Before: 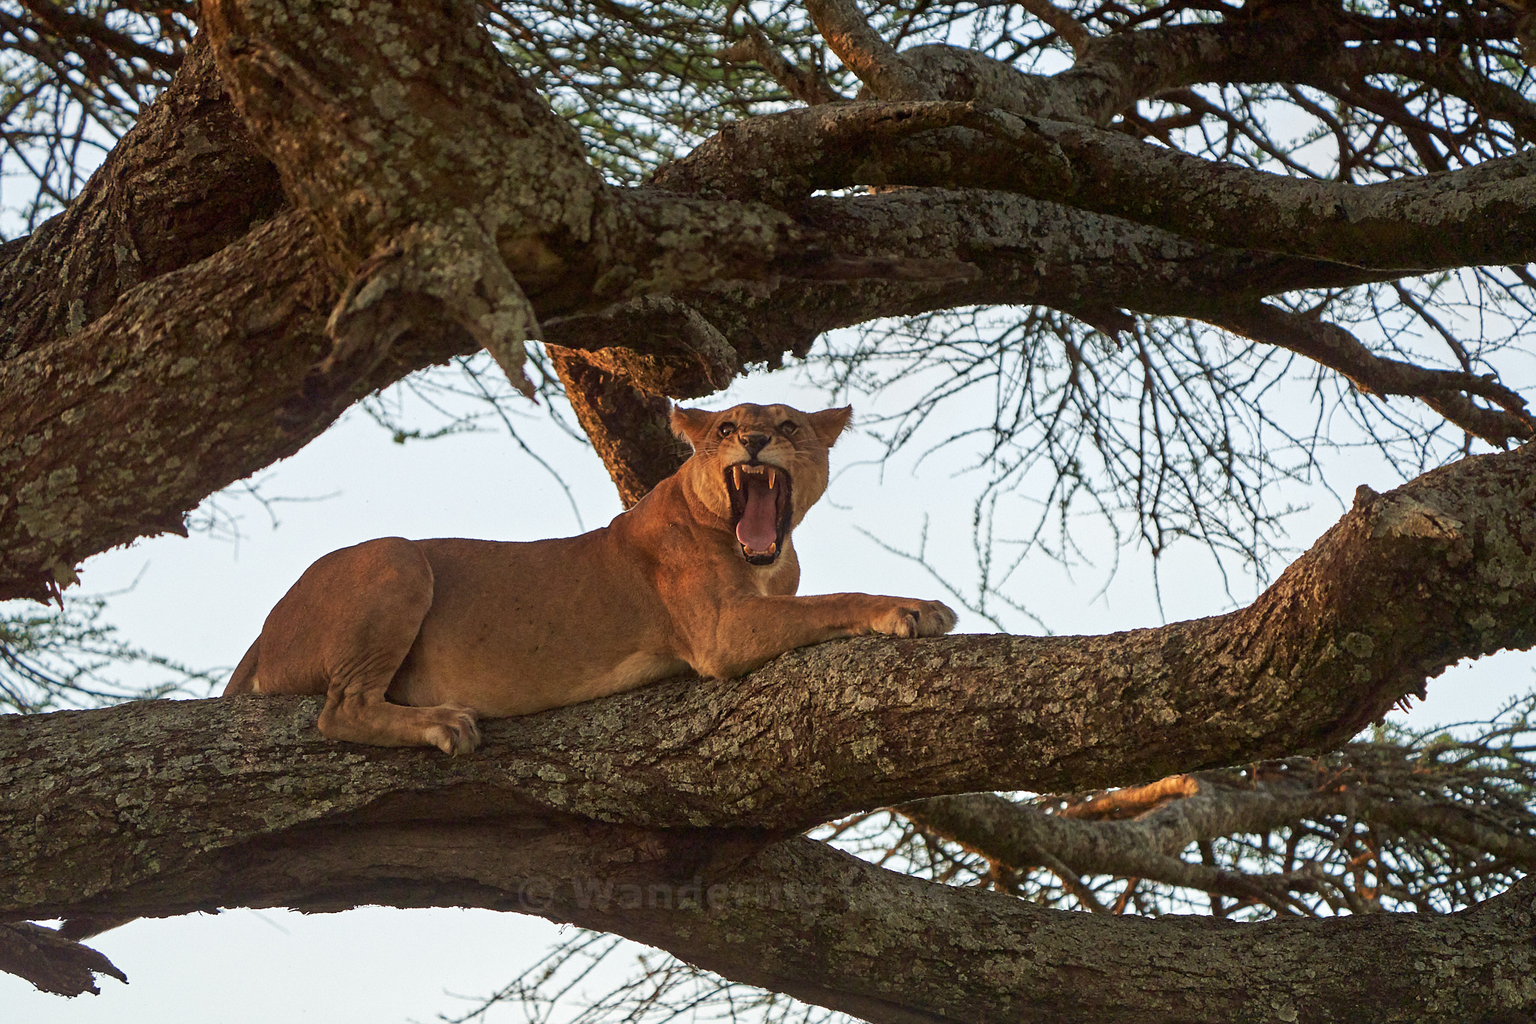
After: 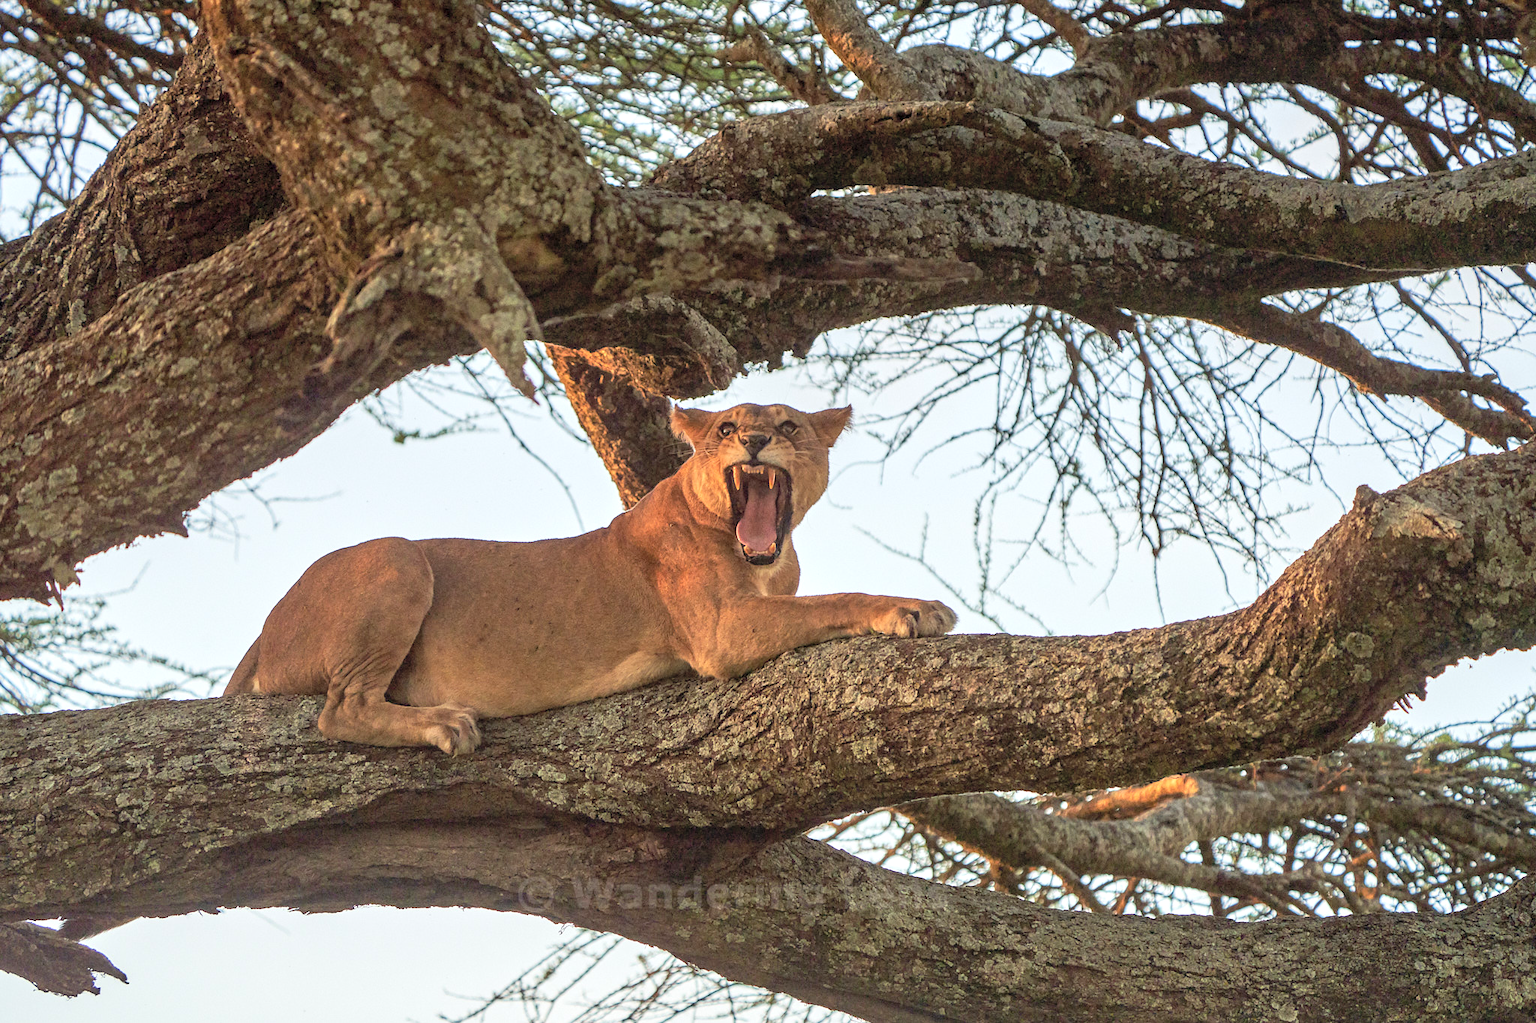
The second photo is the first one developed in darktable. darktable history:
contrast brightness saturation: contrast 0.1, brightness 0.3, saturation 0.14
local contrast: detail 130%
